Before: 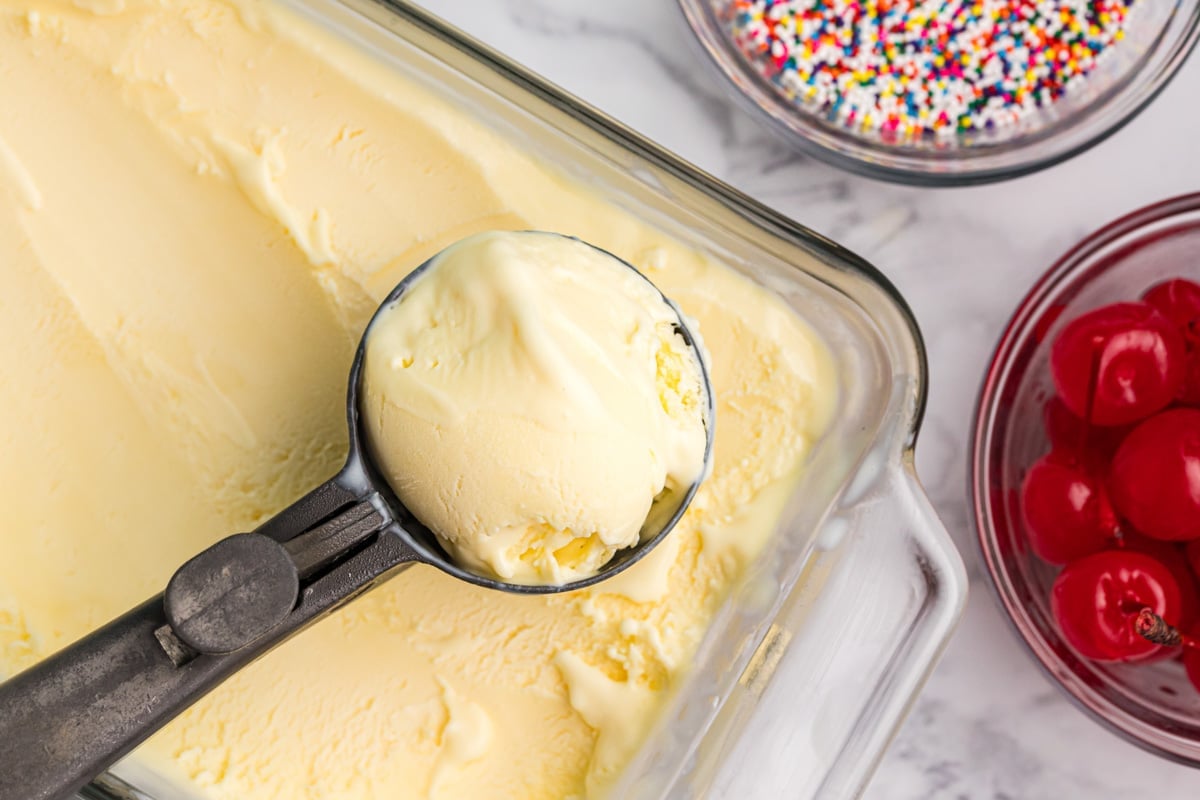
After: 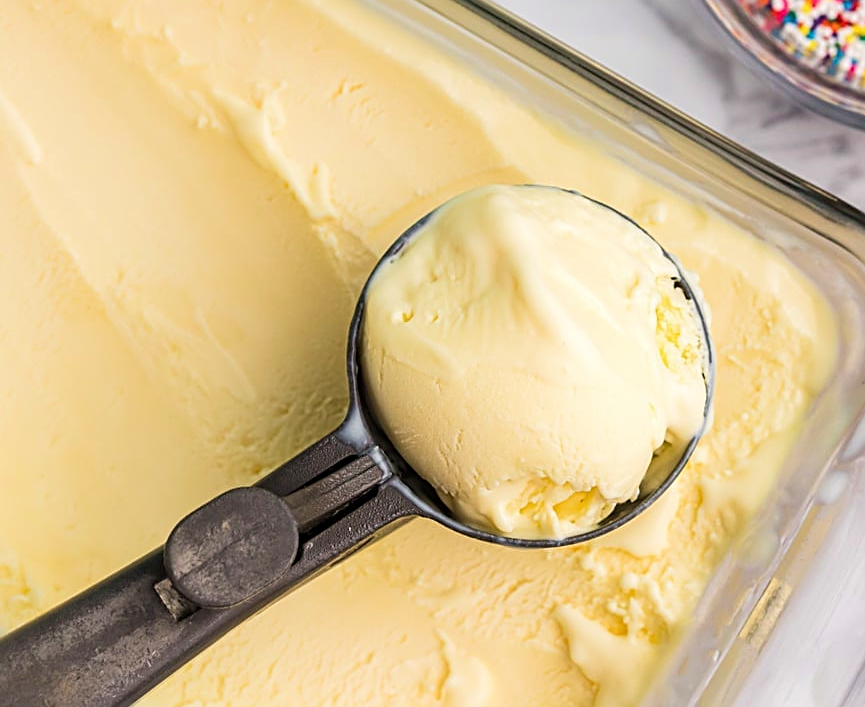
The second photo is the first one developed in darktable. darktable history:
crop: top 5.808%, right 27.878%, bottom 5.8%
velvia: on, module defaults
sharpen: on, module defaults
exposure: black level correction 0.001, compensate exposure bias true, compensate highlight preservation false
